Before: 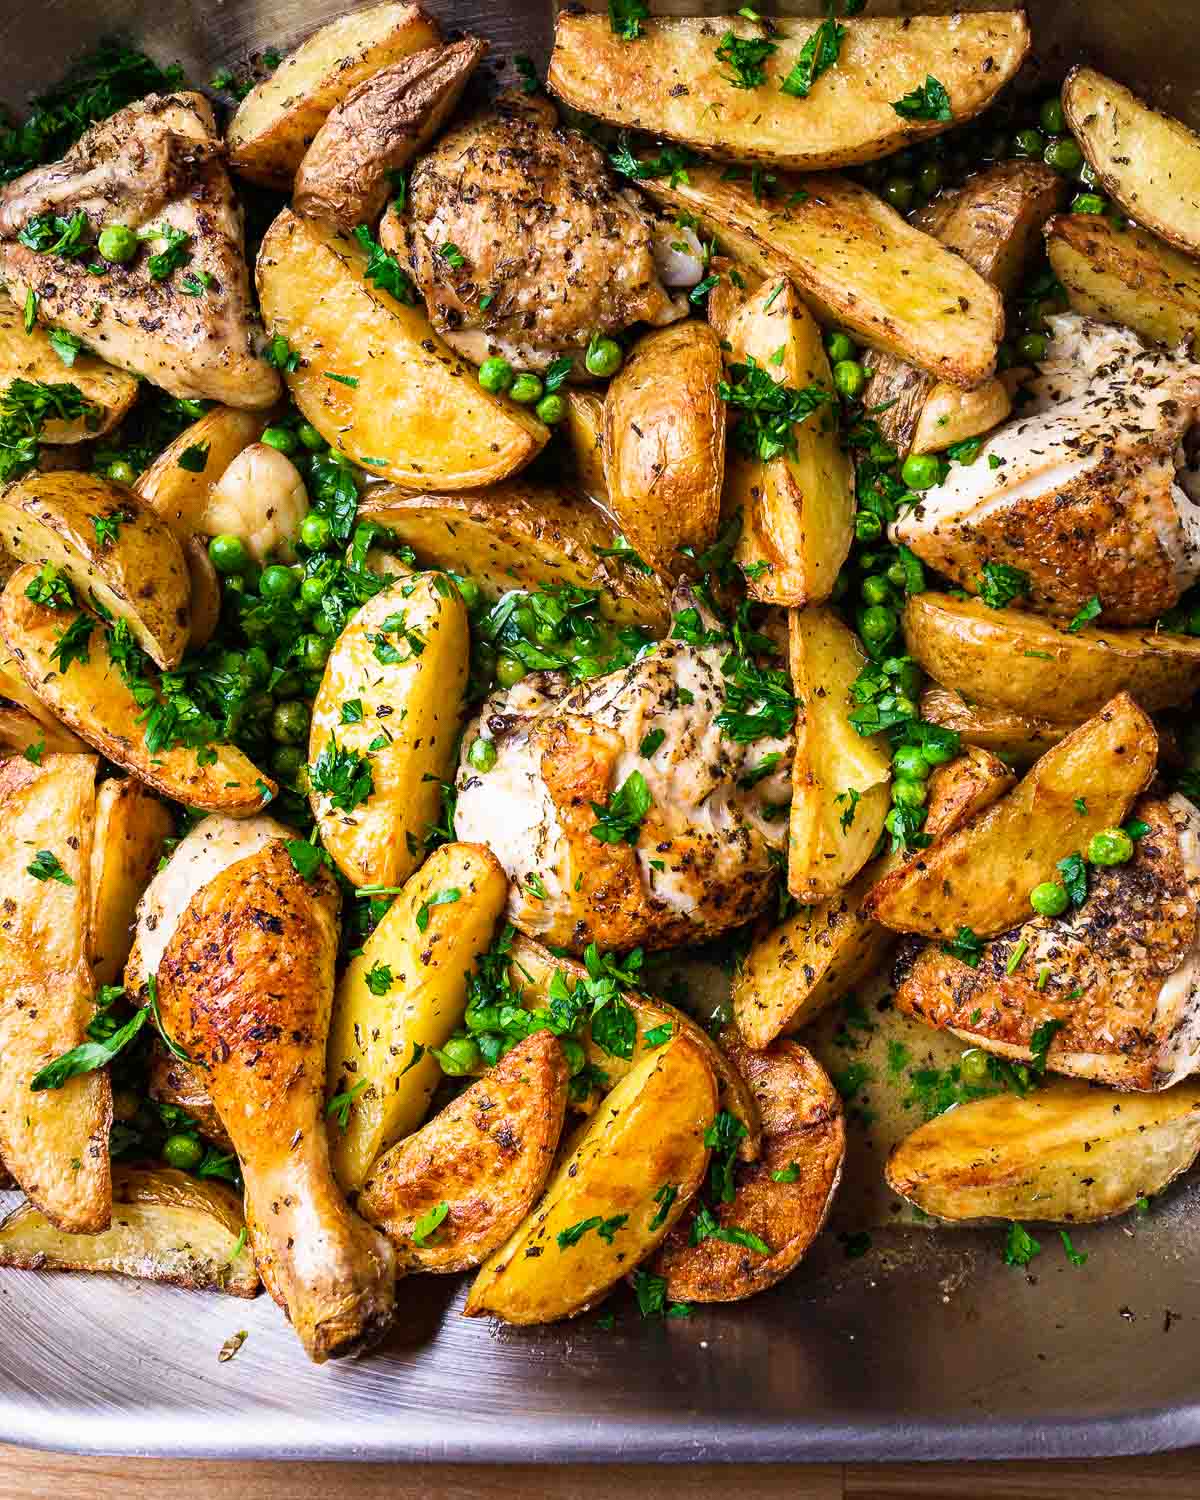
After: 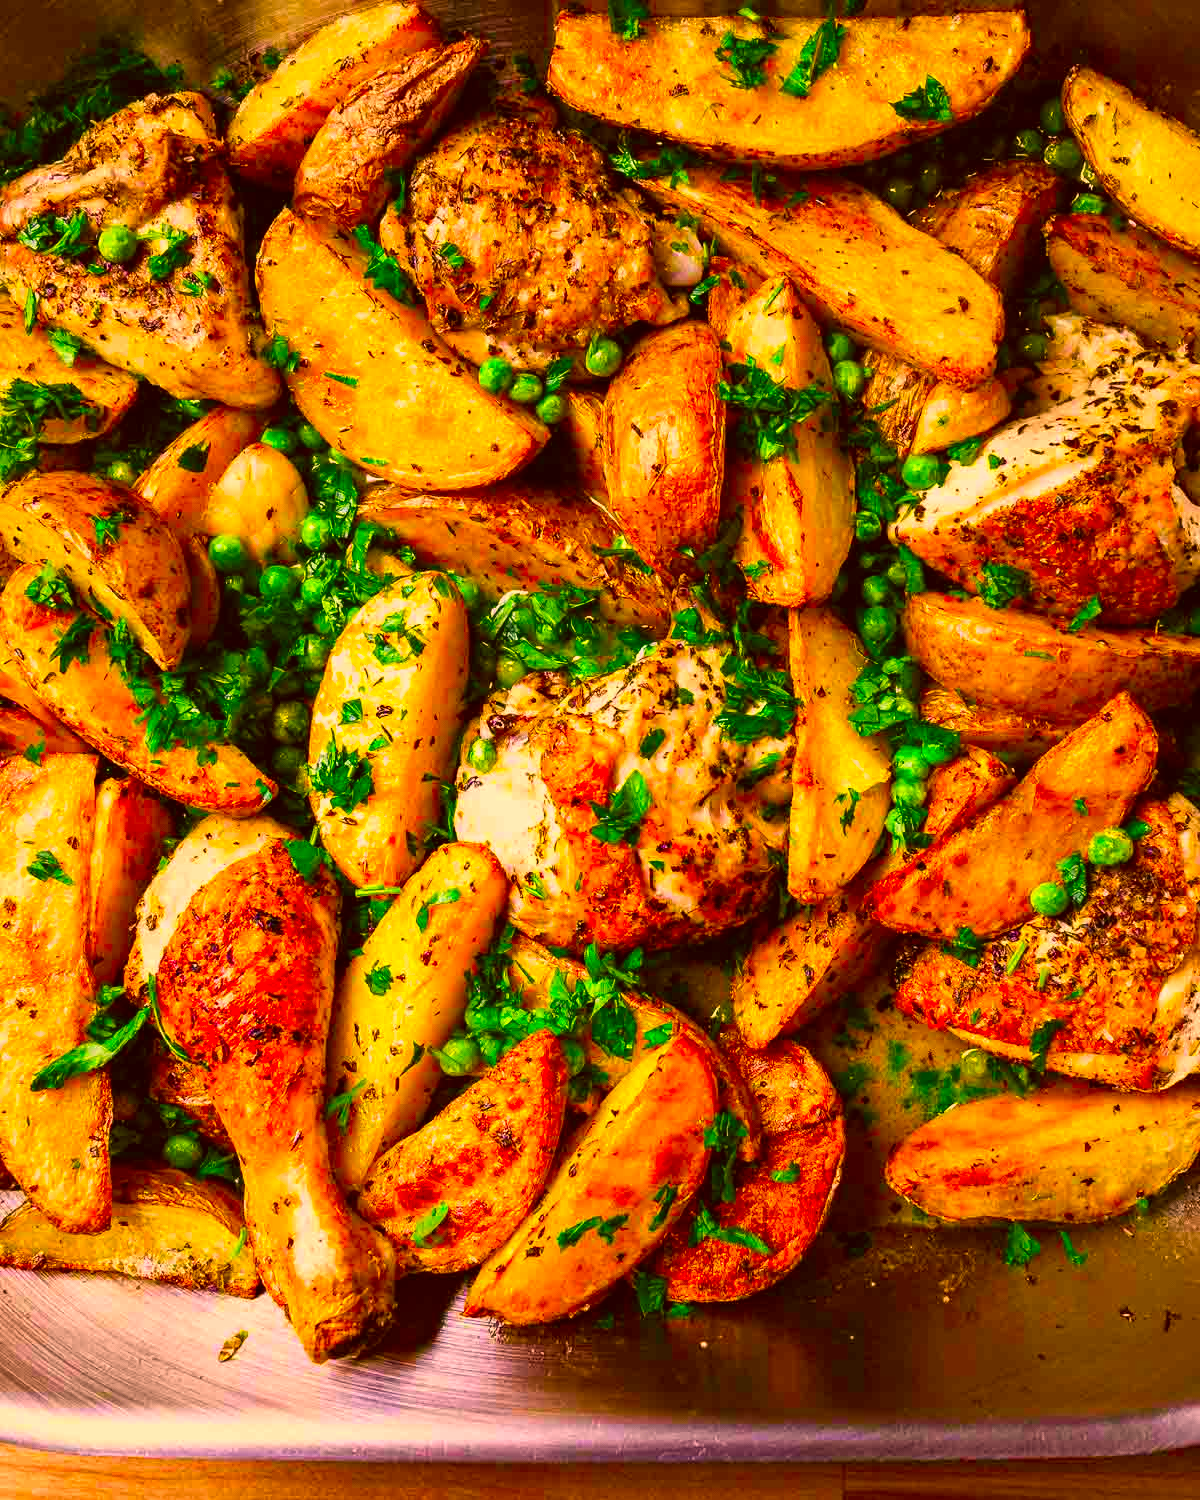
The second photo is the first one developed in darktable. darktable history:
color calibration: illuminant as shot in camera, x 0.358, y 0.373, temperature 4628.91 K
color correction: highlights a* 11.11, highlights b* 30.12, shadows a* 2.62, shadows b* 17.32, saturation 1.75
